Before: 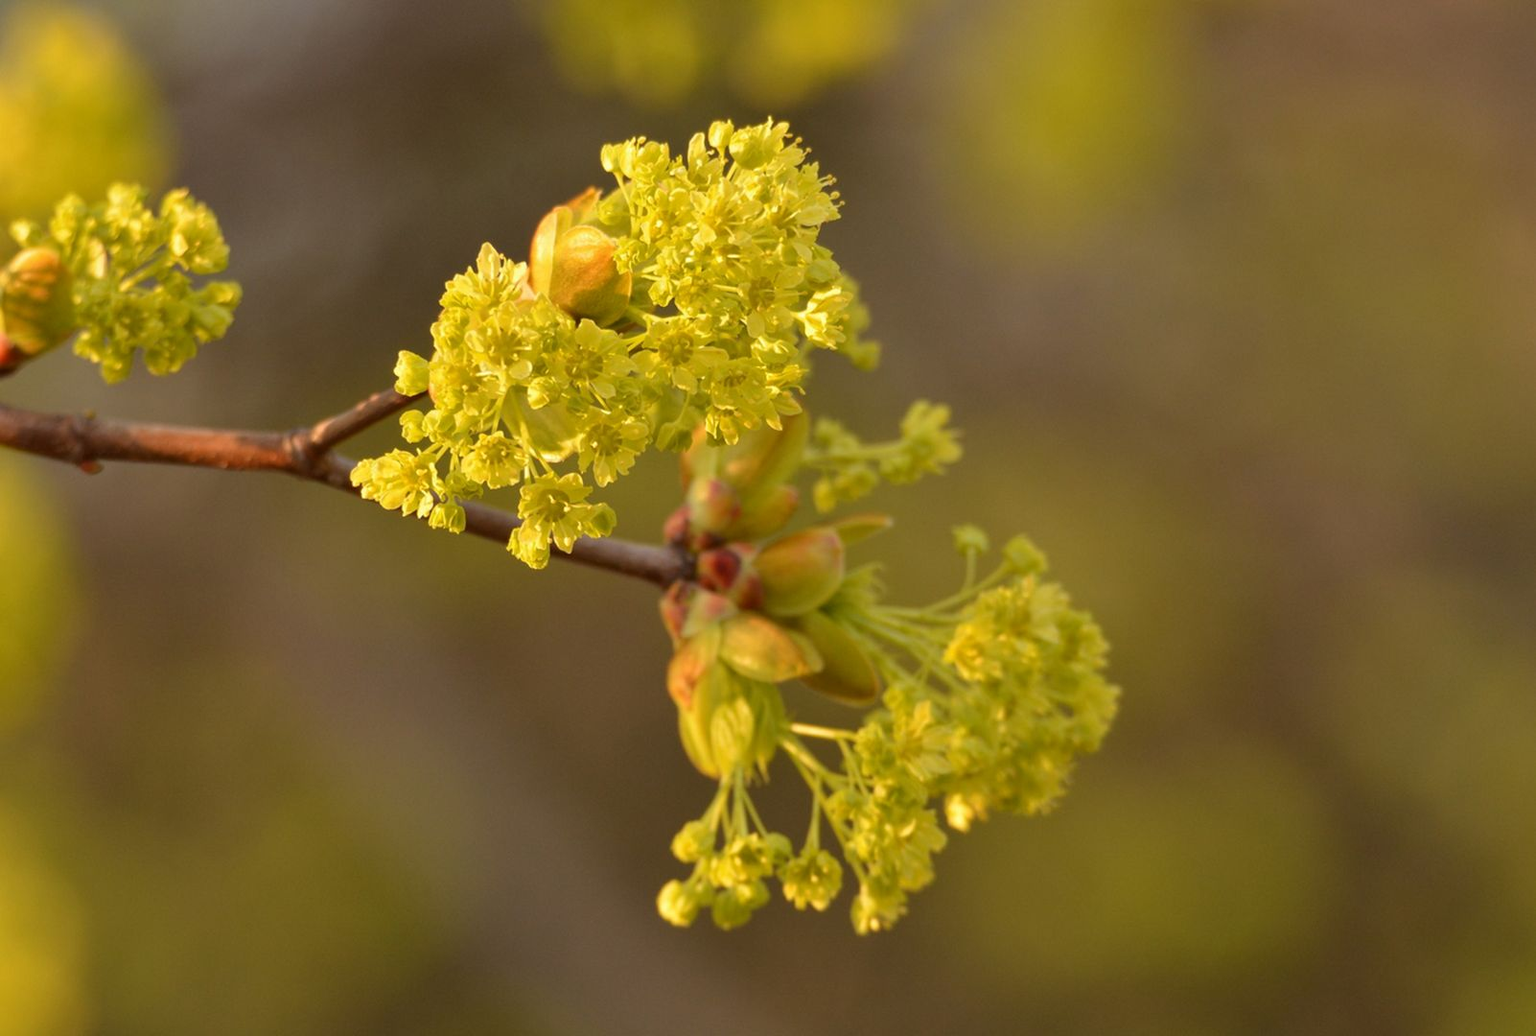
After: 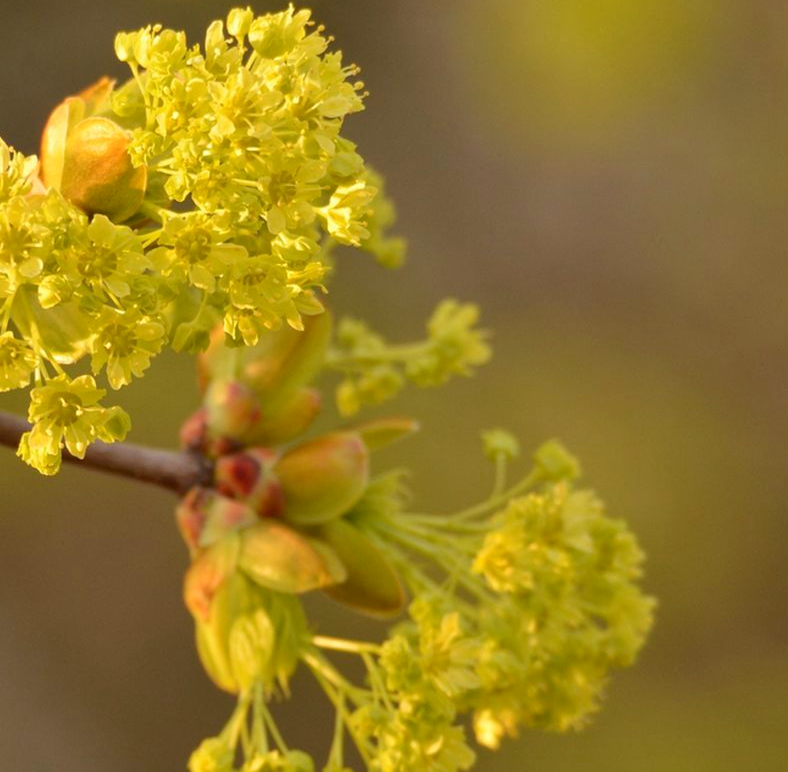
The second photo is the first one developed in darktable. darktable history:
levels: levels [0, 0.478, 1]
crop: left 31.982%, top 11.001%, right 18.775%, bottom 17.475%
